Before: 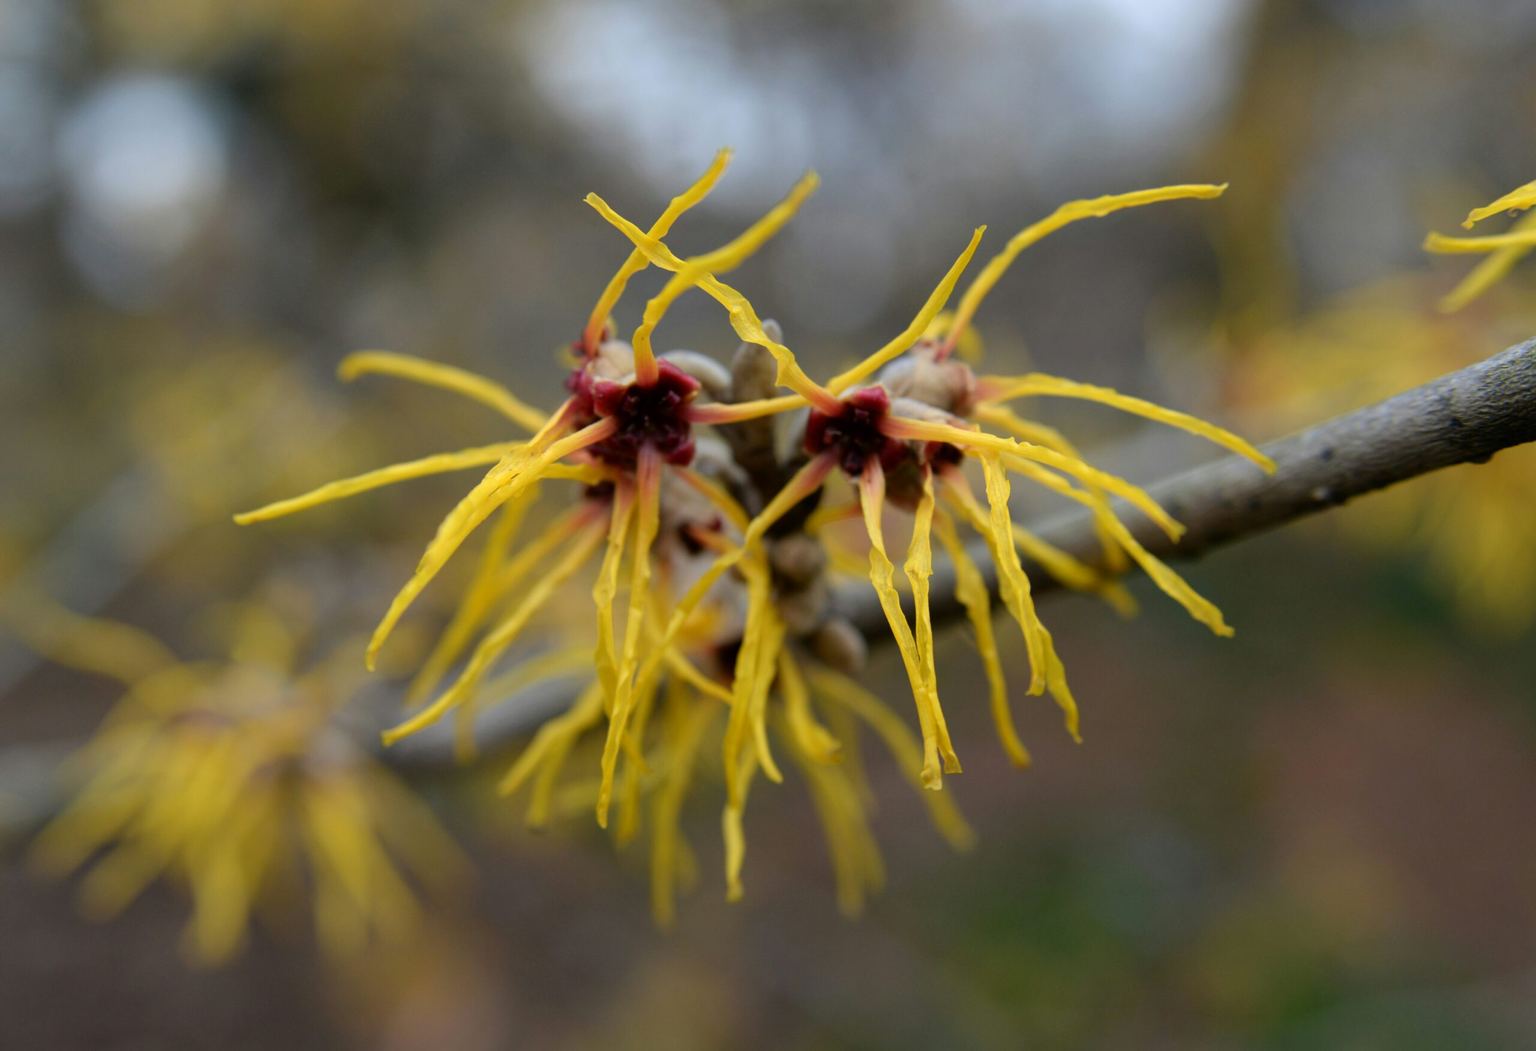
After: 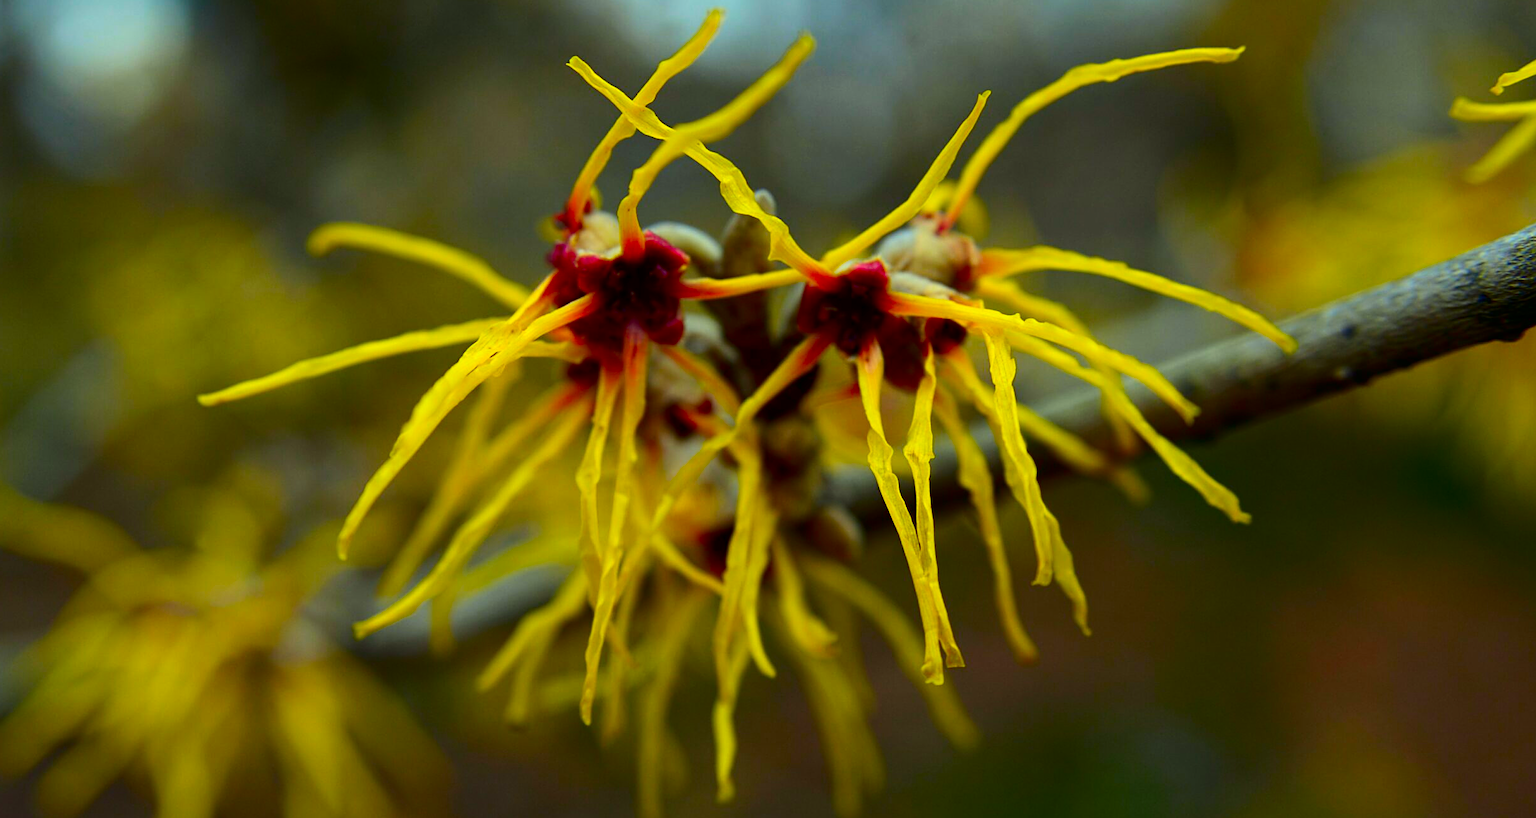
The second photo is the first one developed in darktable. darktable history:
color correction: highlights a* -10.77, highlights b* 9.8, saturation 1.72
crop and rotate: left 2.991%, top 13.302%, right 1.981%, bottom 12.636%
tone equalizer: on, module defaults
contrast brightness saturation: contrast 0.2, brightness -0.11, saturation 0.1
color zones: curves: ch2 [(0, 0.5) (0.143, 0.5) (0.286, 0.489) (0.415, 0.421) (0.571, 0.5) (0.714, 0.5) (0.857, 0.5) (1, 0.5)]
sharpen: on, module defaults
